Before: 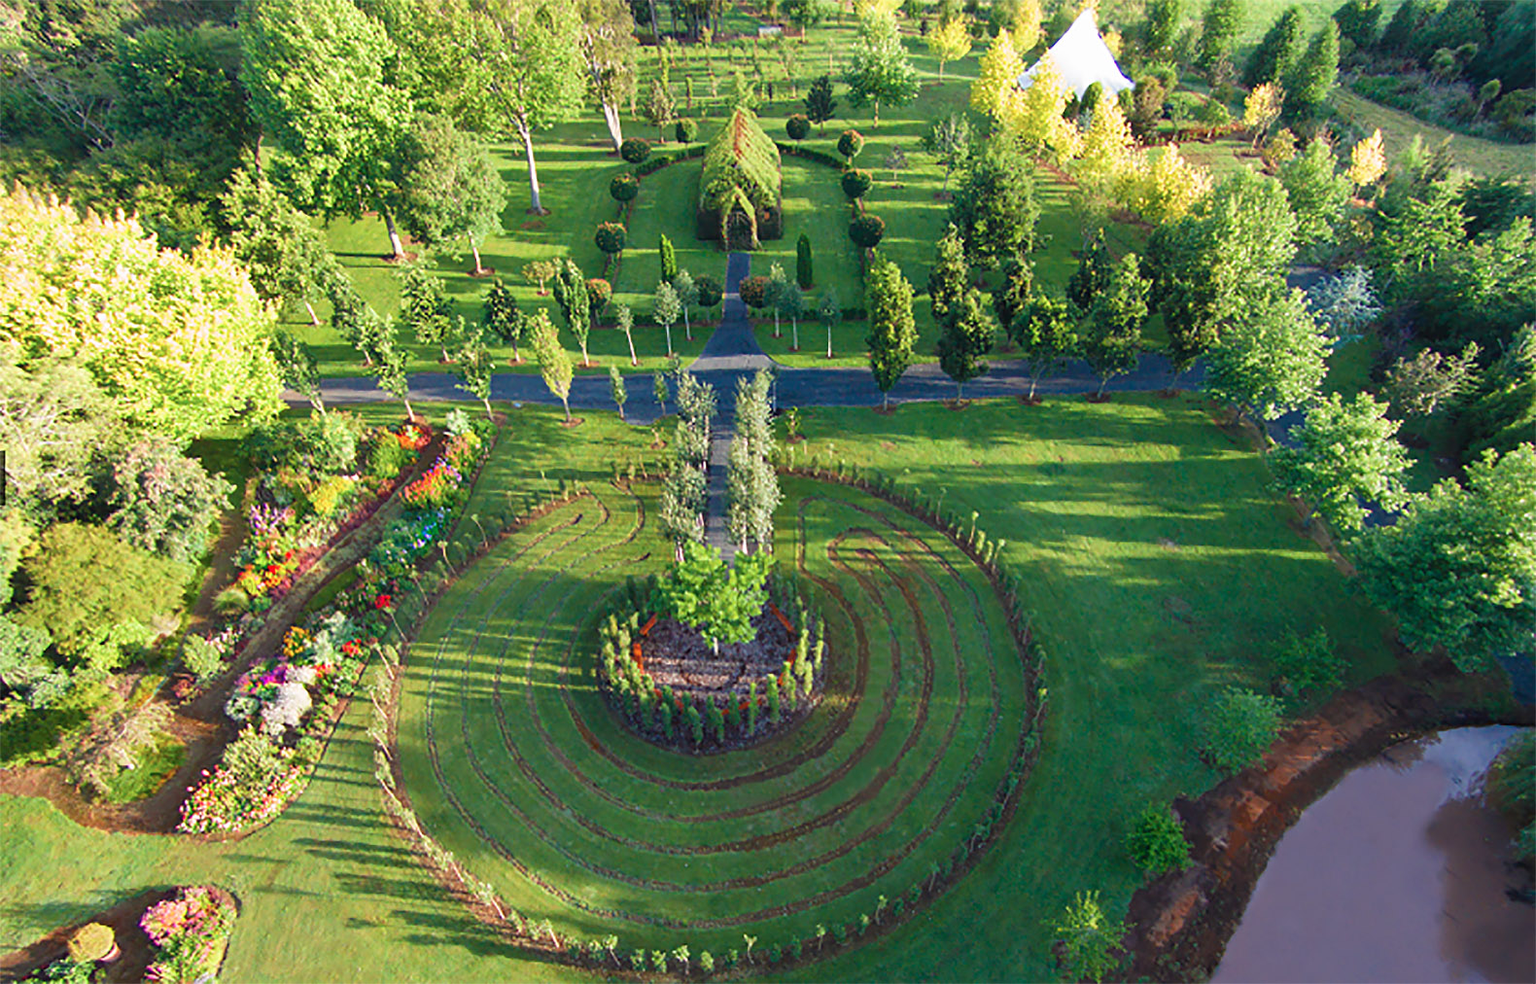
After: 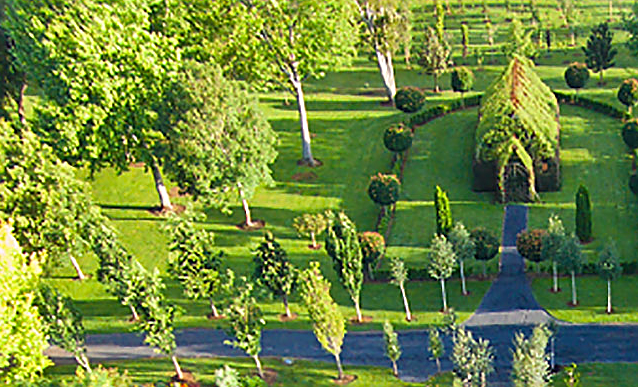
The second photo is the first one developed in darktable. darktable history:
crop: left 15.464%, top 5.462%, right 44.144%, bottom 56.215%
sharpen: on, module defaults
